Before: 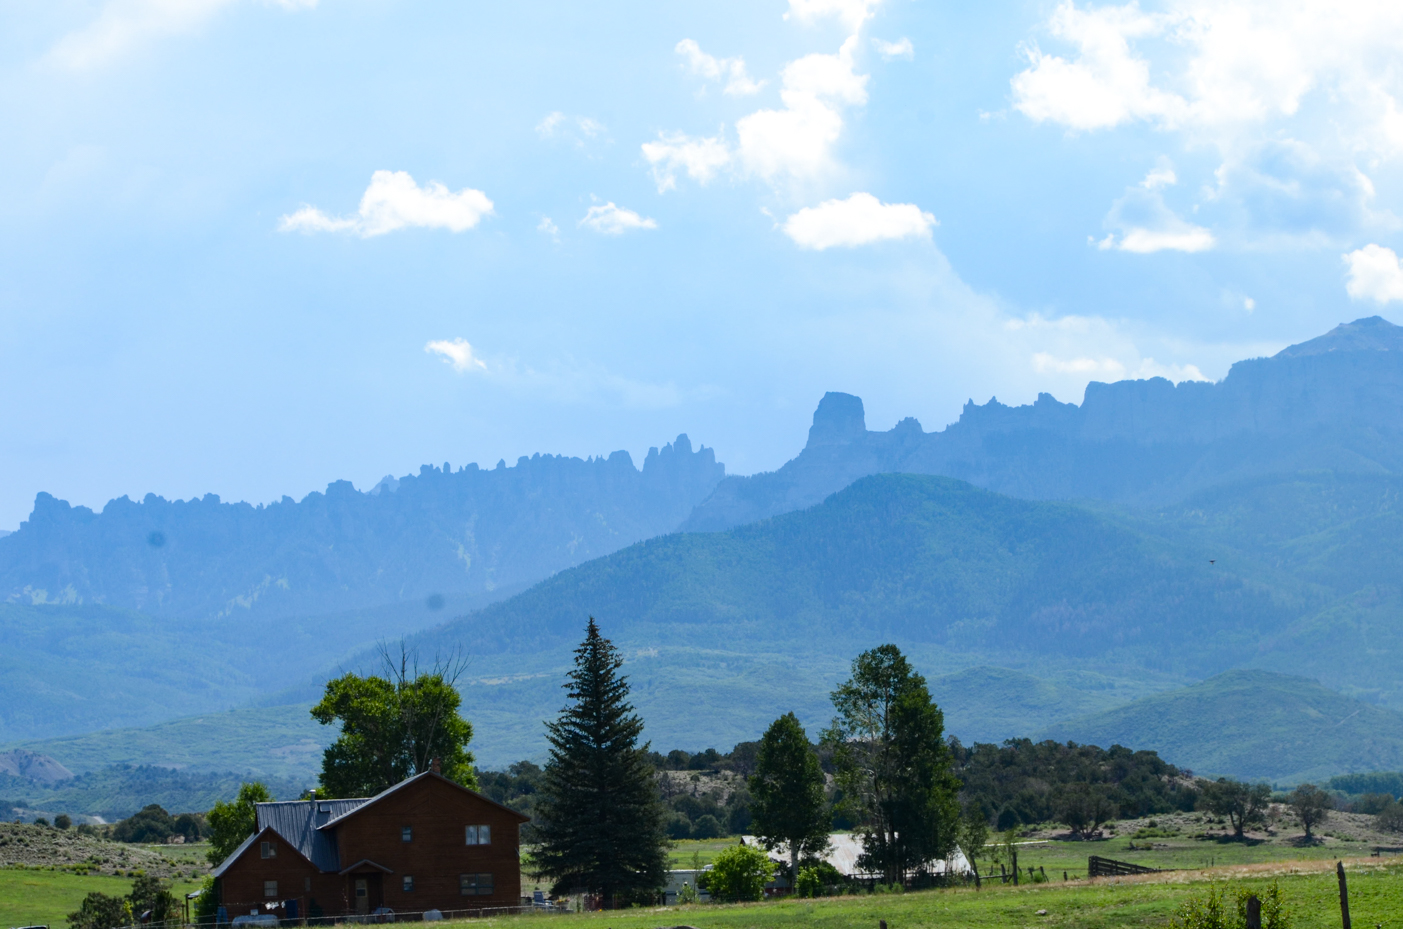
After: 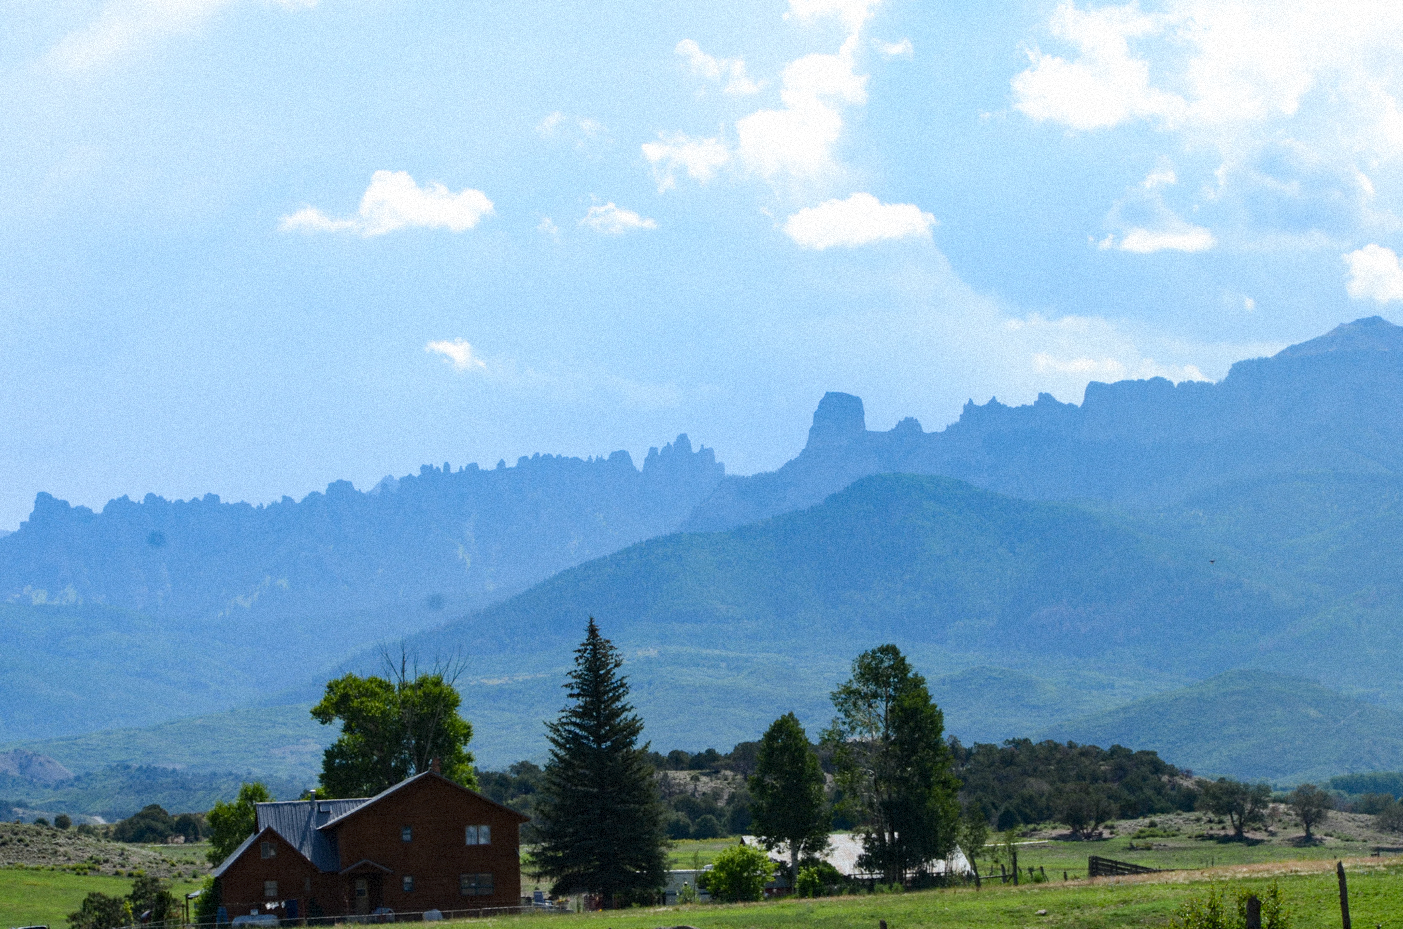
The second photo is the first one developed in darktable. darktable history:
white balance: emerald 1
grain: mid-tones bias 0%
color balance rgb: global vibrance 1%, saturation formula JzAzBz (2021)
